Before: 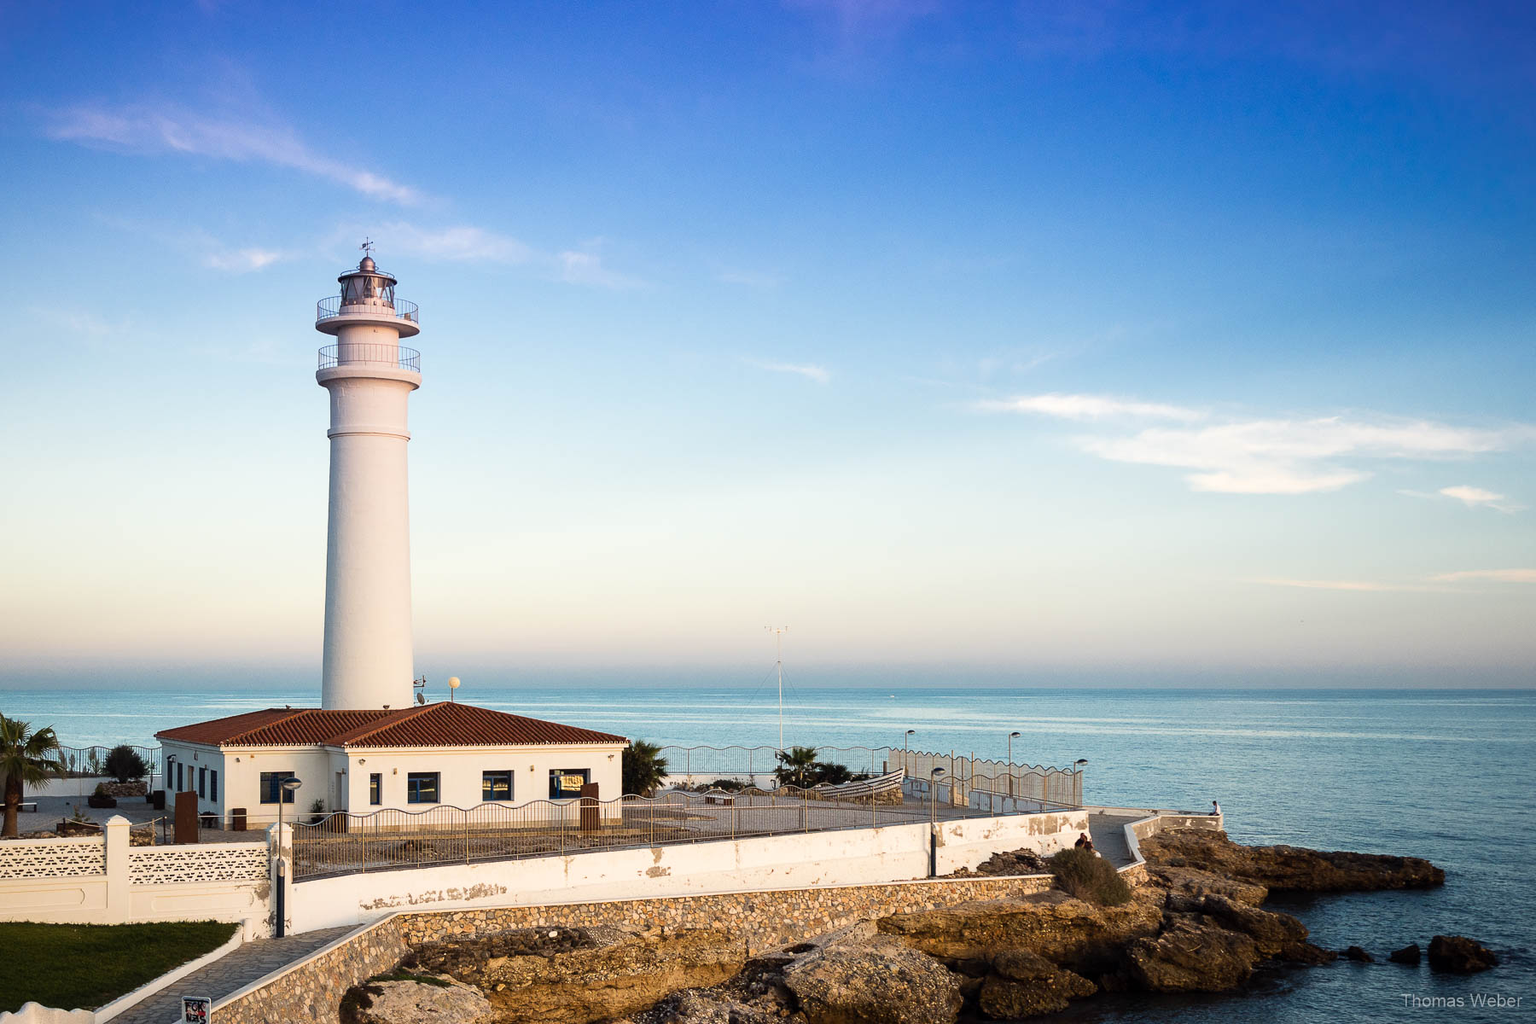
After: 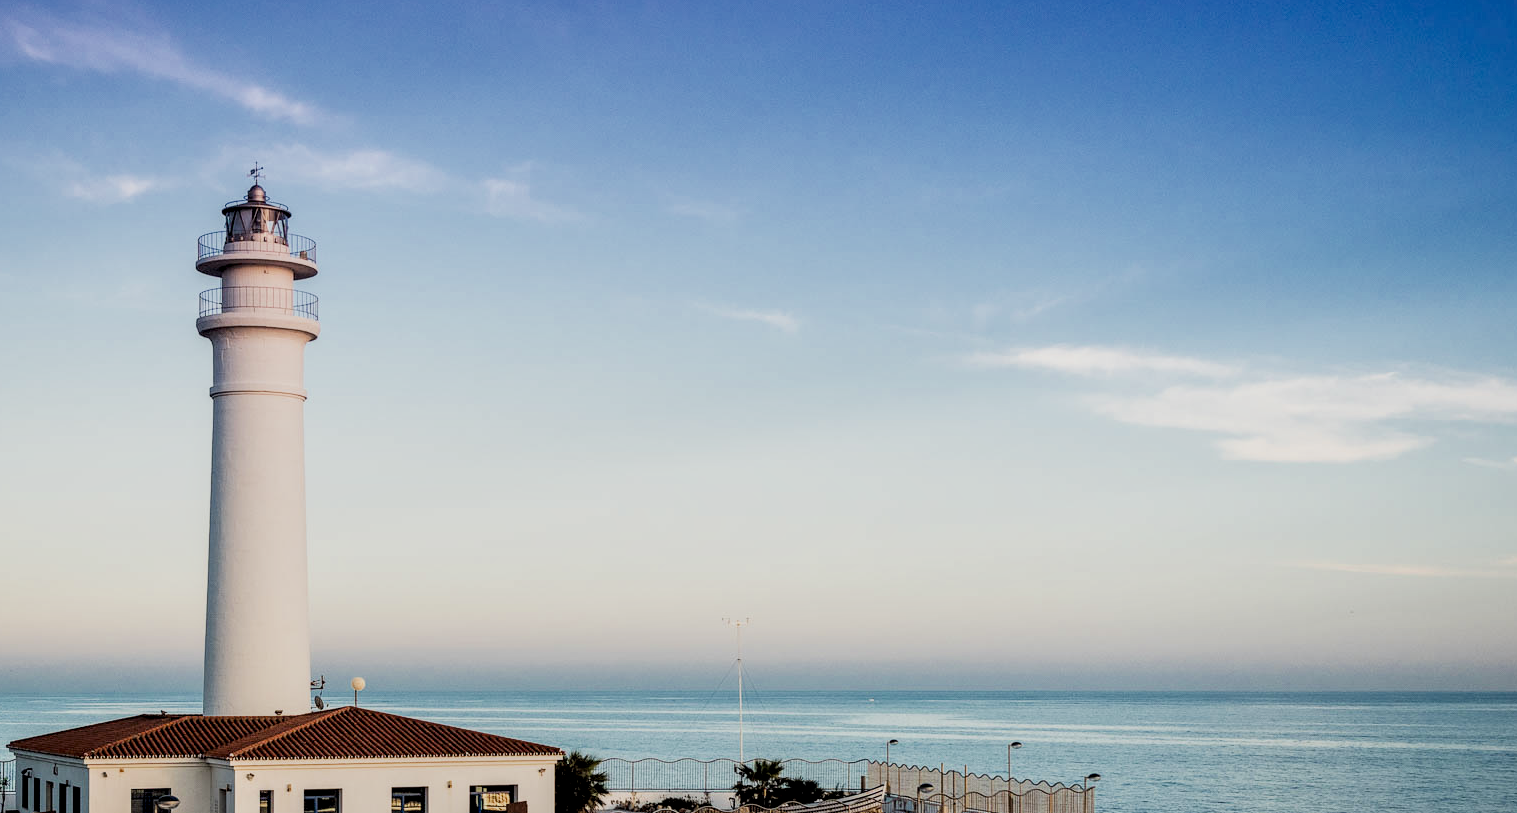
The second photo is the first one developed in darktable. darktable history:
crop and rotate: left 9.7%, top 9.678%, right 6.003%, bottom 22.556%
filmic rgb: black relative exposure -6.66 EV, white relative exposure 4.56 EV, hardness 3.23, add noise in highlights 0.002, color science v3 (2019), use custom middle-gray values true, contrast in highlights soft
local contrast: highlights 60%, shadows 59%, detail 160%
